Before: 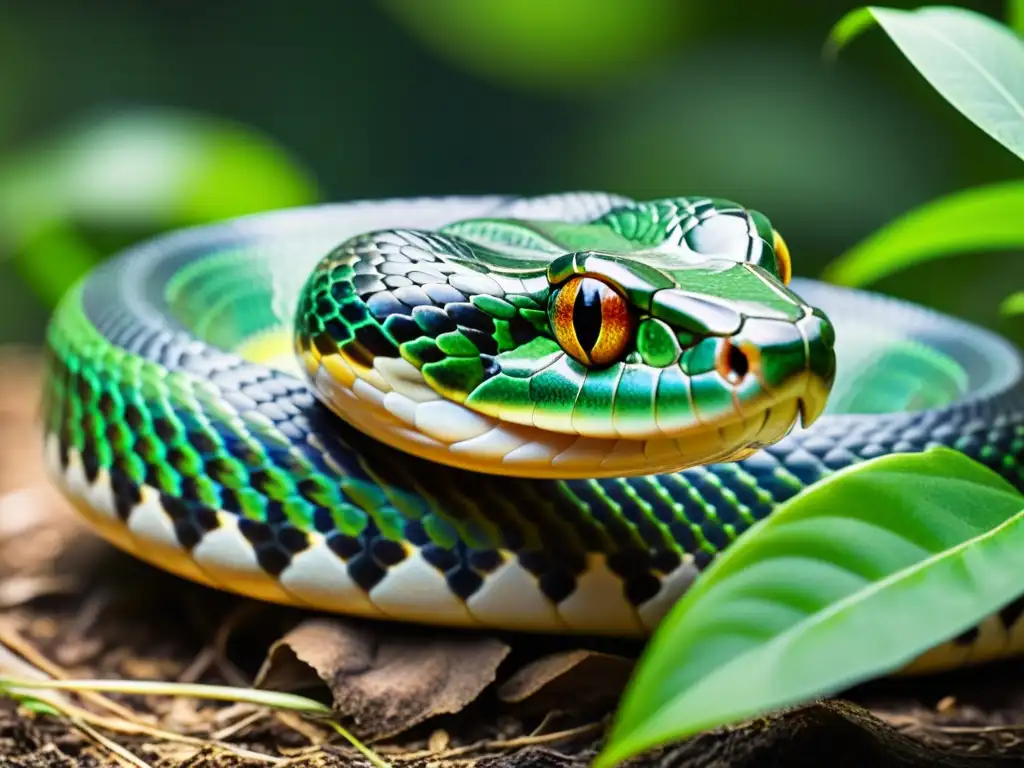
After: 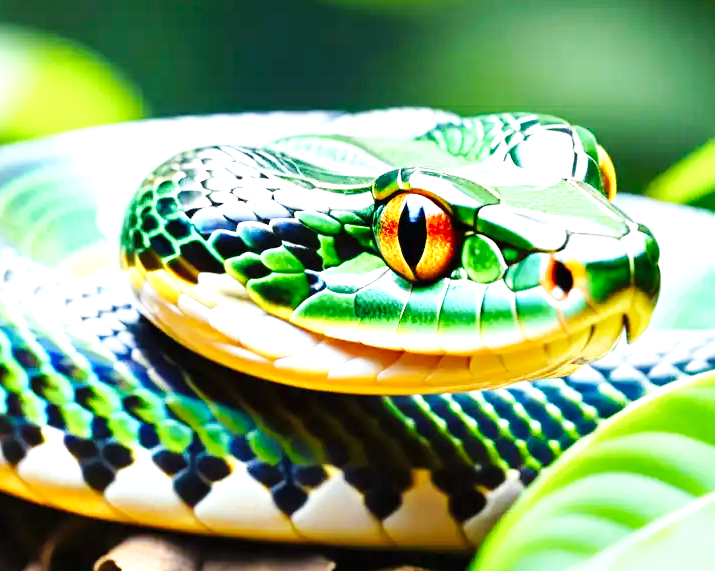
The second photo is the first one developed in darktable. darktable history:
crop and rotate: left 17.155%, top 10.941%, right 13.015%, bottom 14.699%
exposure: black level correction 0, exposure 1.122 EV, compensate exposure bias true, compensate highlight preservation false
base curve: curves: ch0 [(0, 0) (0.032, 0.025) (0.121, 0.166) (0.206, 0.329) (0.605, 0.79) (1, 1)], preserve colors none
